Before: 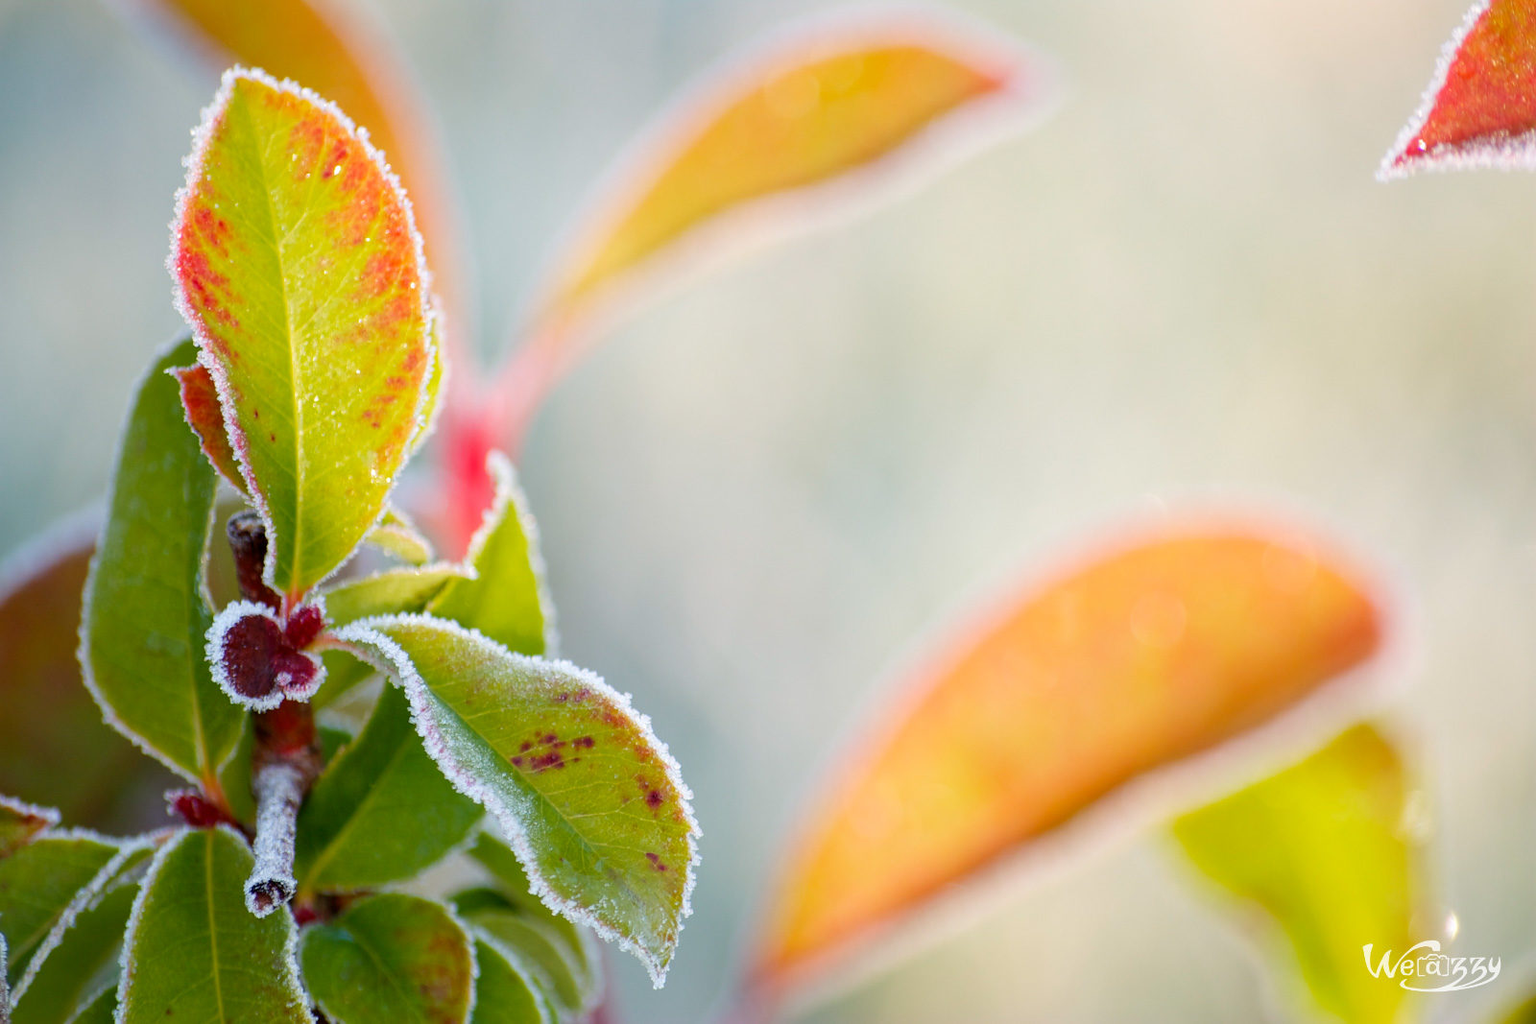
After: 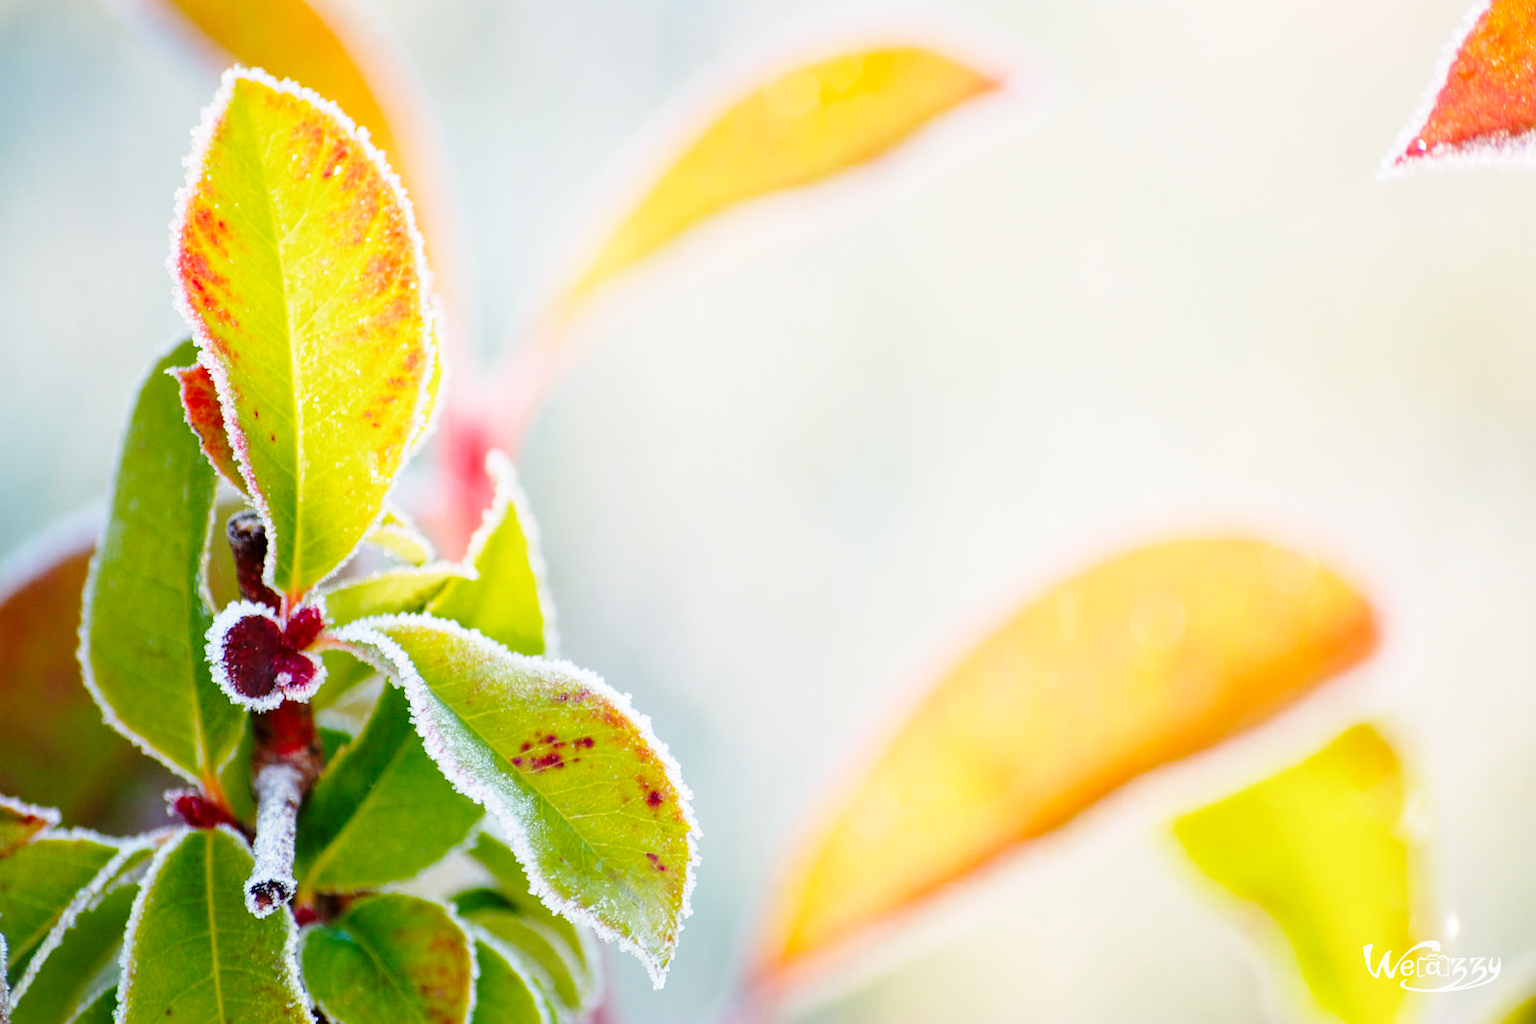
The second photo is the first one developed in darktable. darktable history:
base curve: curves: ch0 [(0, 0) (0.028, 0.03) (0.121, 0.232) (0.46, 0.748) (0.859, 0.968) (1, 1)], preserve colors none
white balance: emerald 1
